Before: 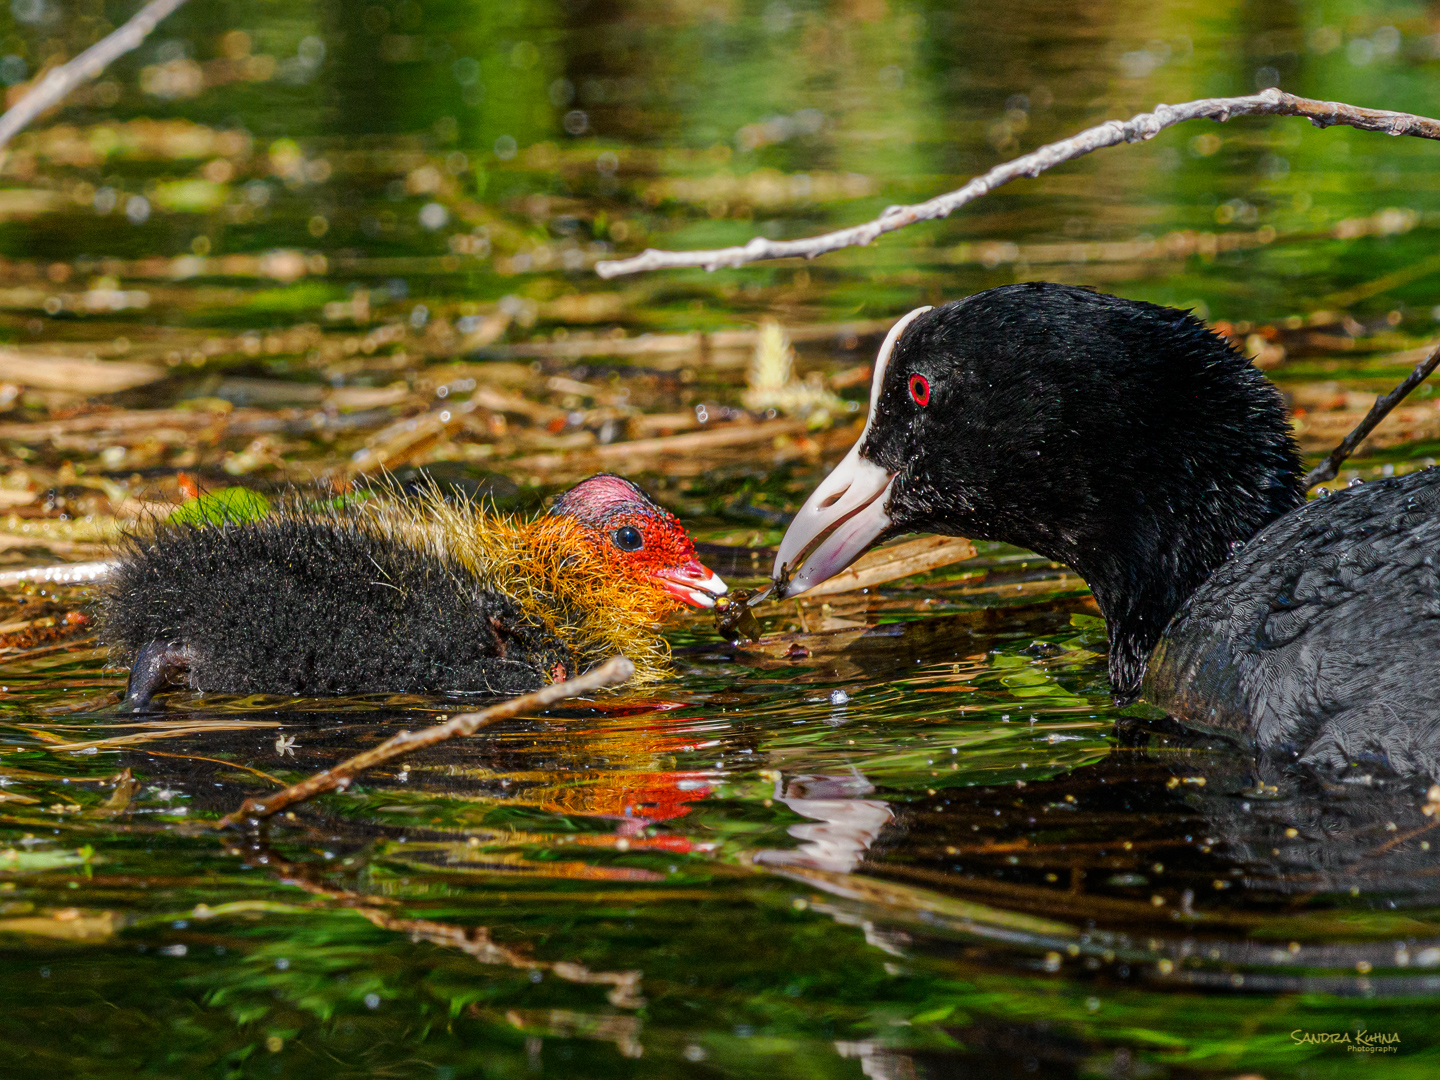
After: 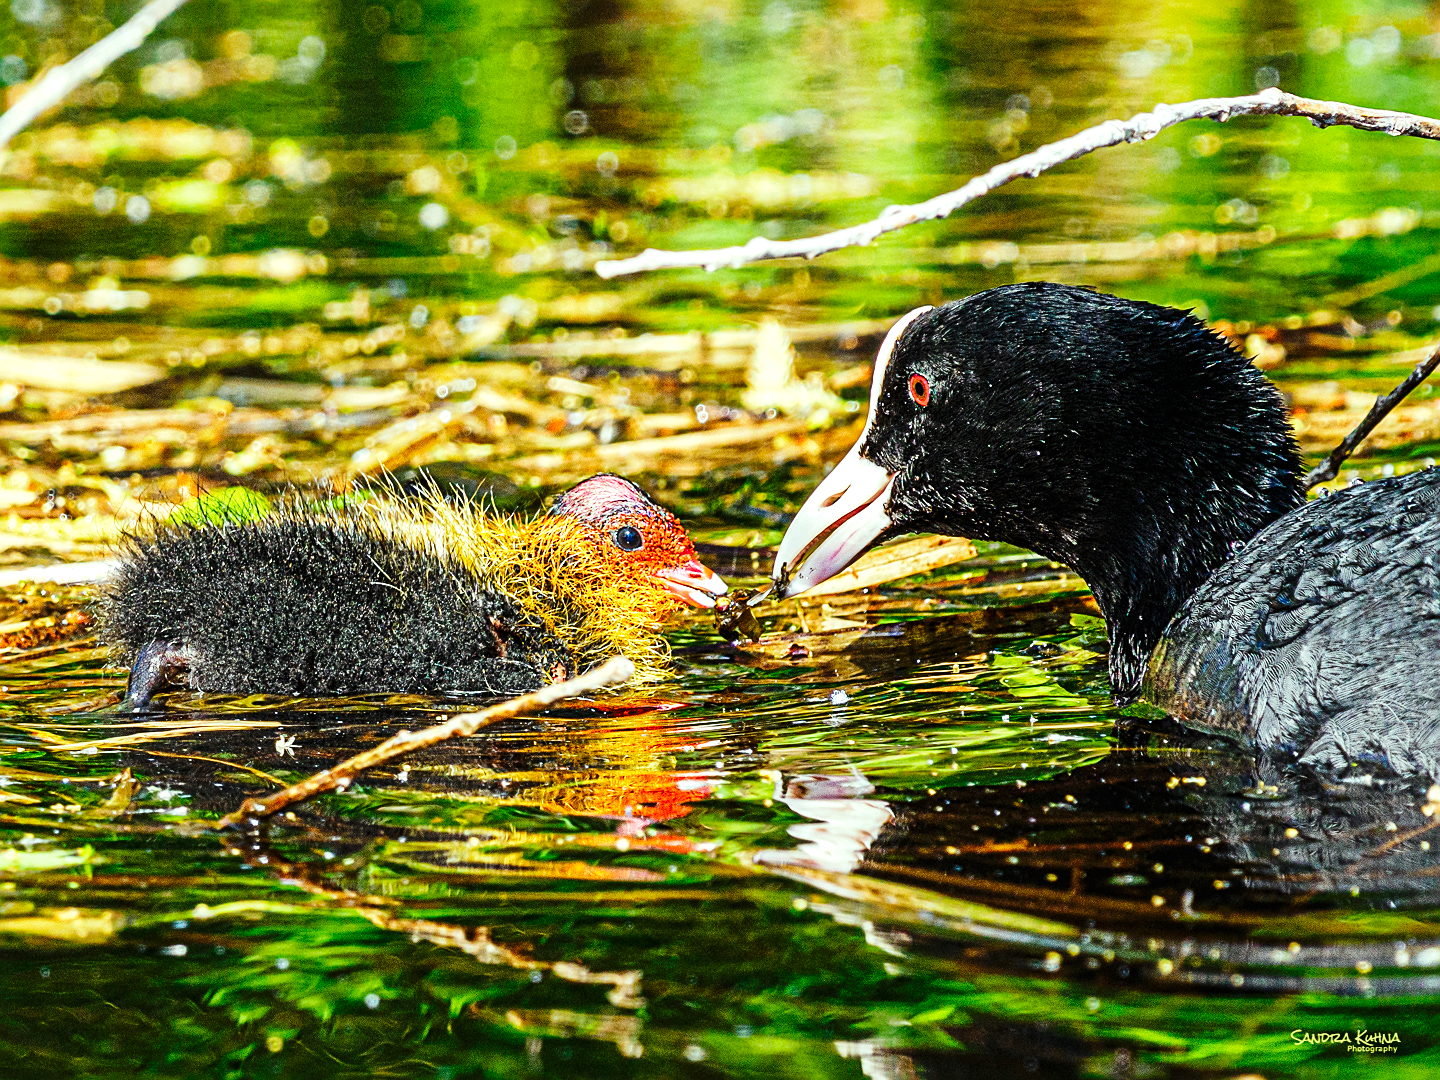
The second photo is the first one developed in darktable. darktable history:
exposure: black level correction 0, exposure 1 EV, compensate exposure bias true, compensate highlight preservation false
levels: mode automatic, gray 50.8%
color correction: highlights a* -8, highlights b* 3.1
base curve: curves: ch0 [(0, 0) (0.036, 0.025) (0.121, 0.166) (0.206, 0.329) (0.605, 0.79) (1, 1)], preserve colors none
sharpen: on, module defaults
